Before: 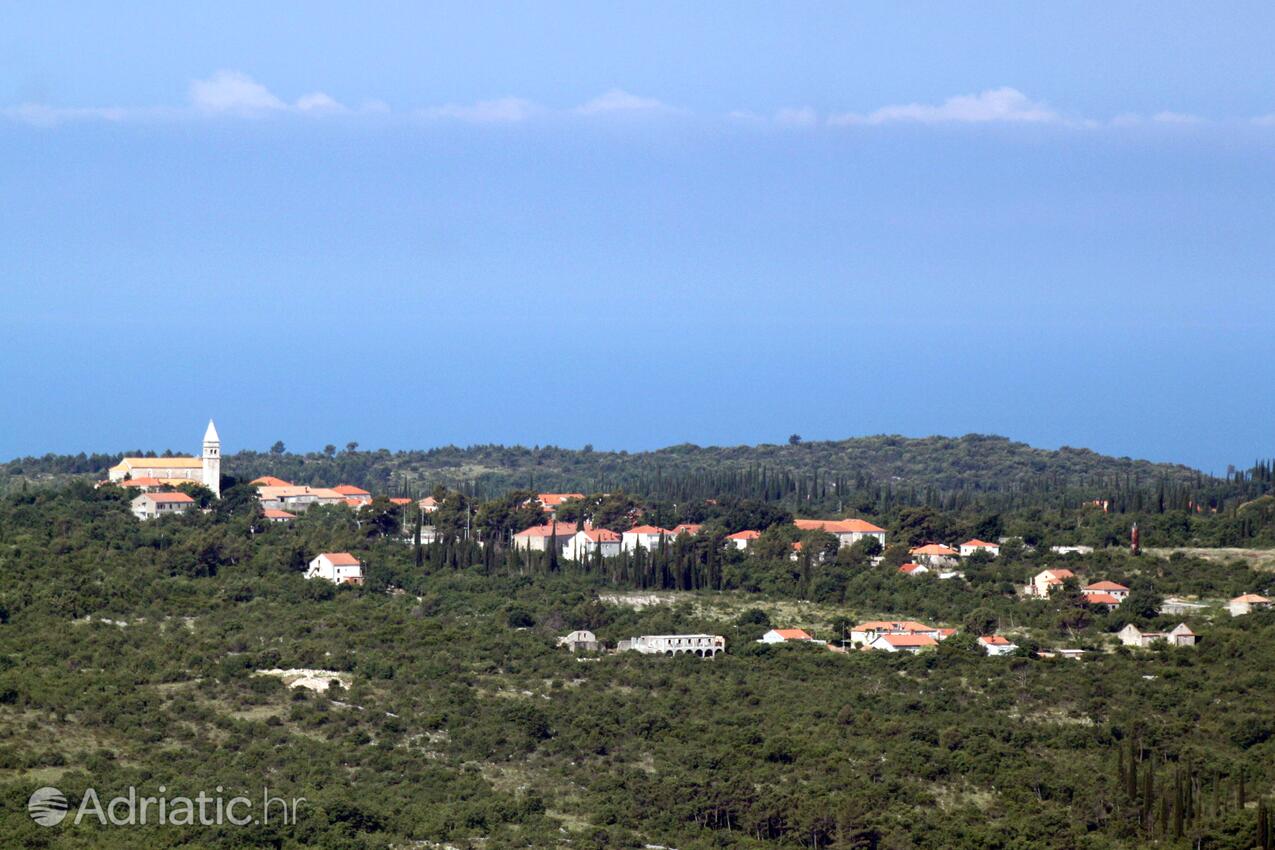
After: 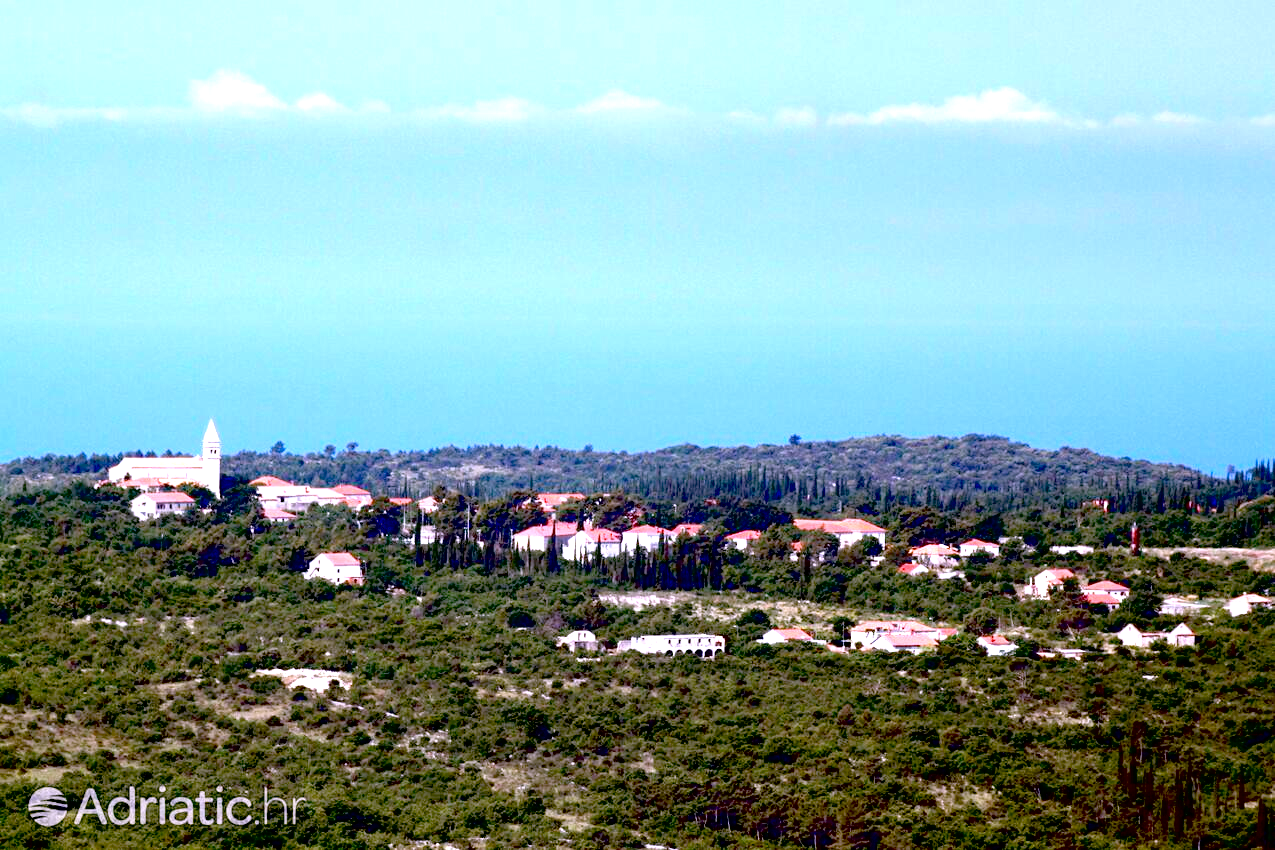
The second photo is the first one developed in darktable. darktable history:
contrast brightness saturation: saturation 0.181
exposure: black level correction 0.033, exposure 0.904 EV, compensate highlight preservation false
color correction: highlights a* 15.21, highlights b* -24.54
